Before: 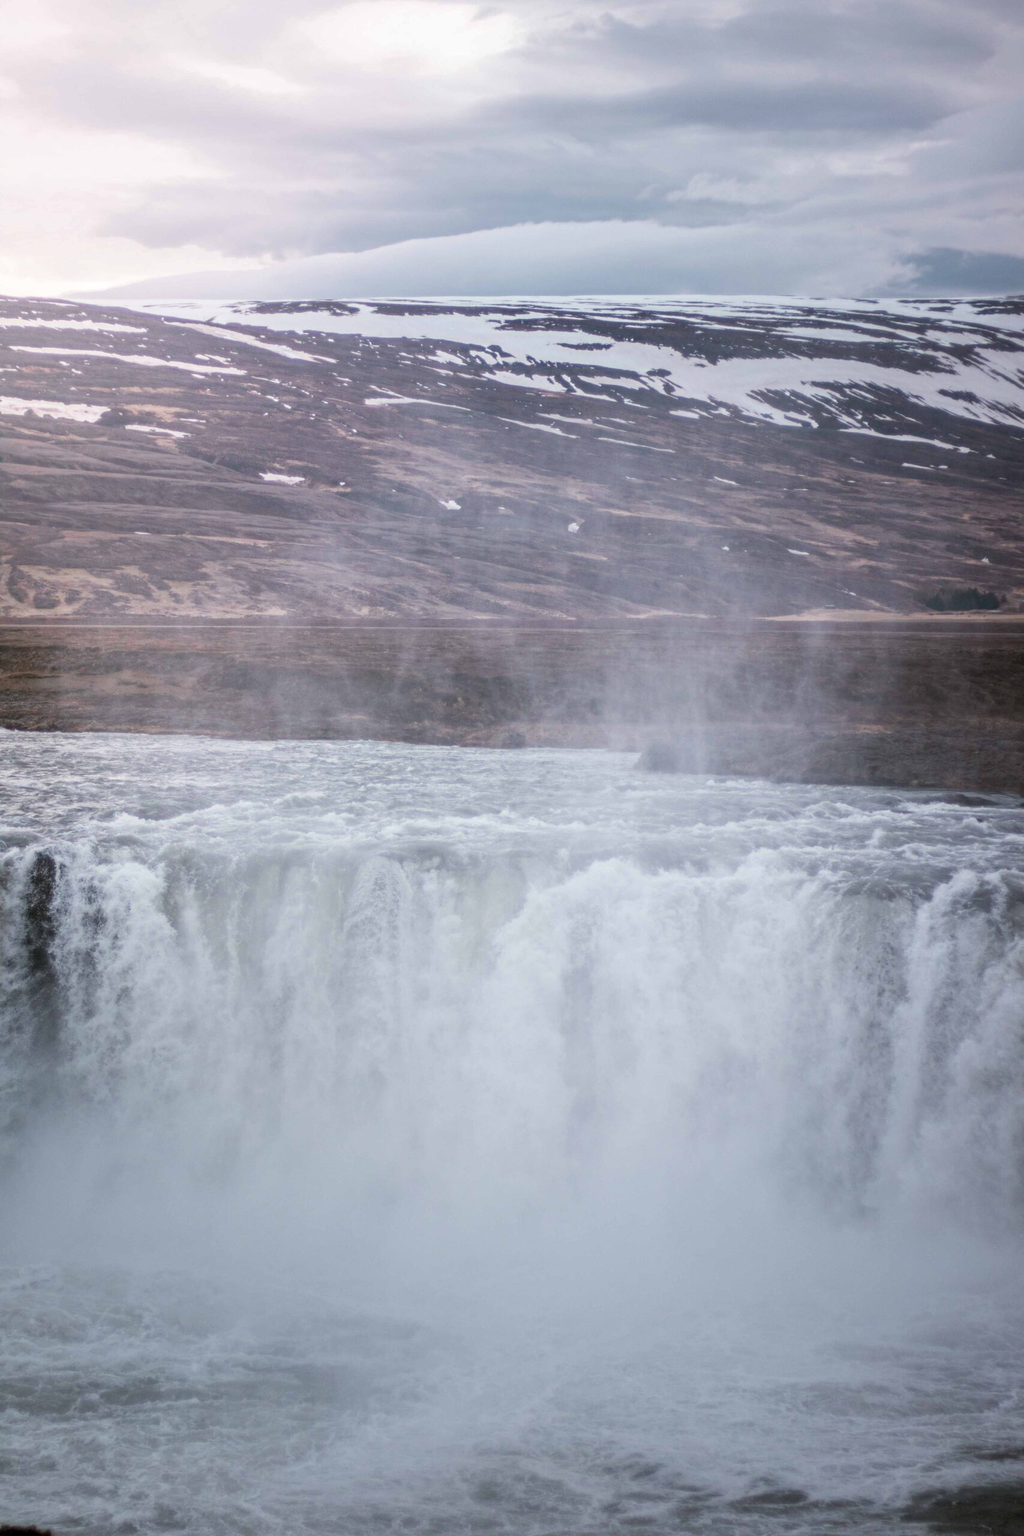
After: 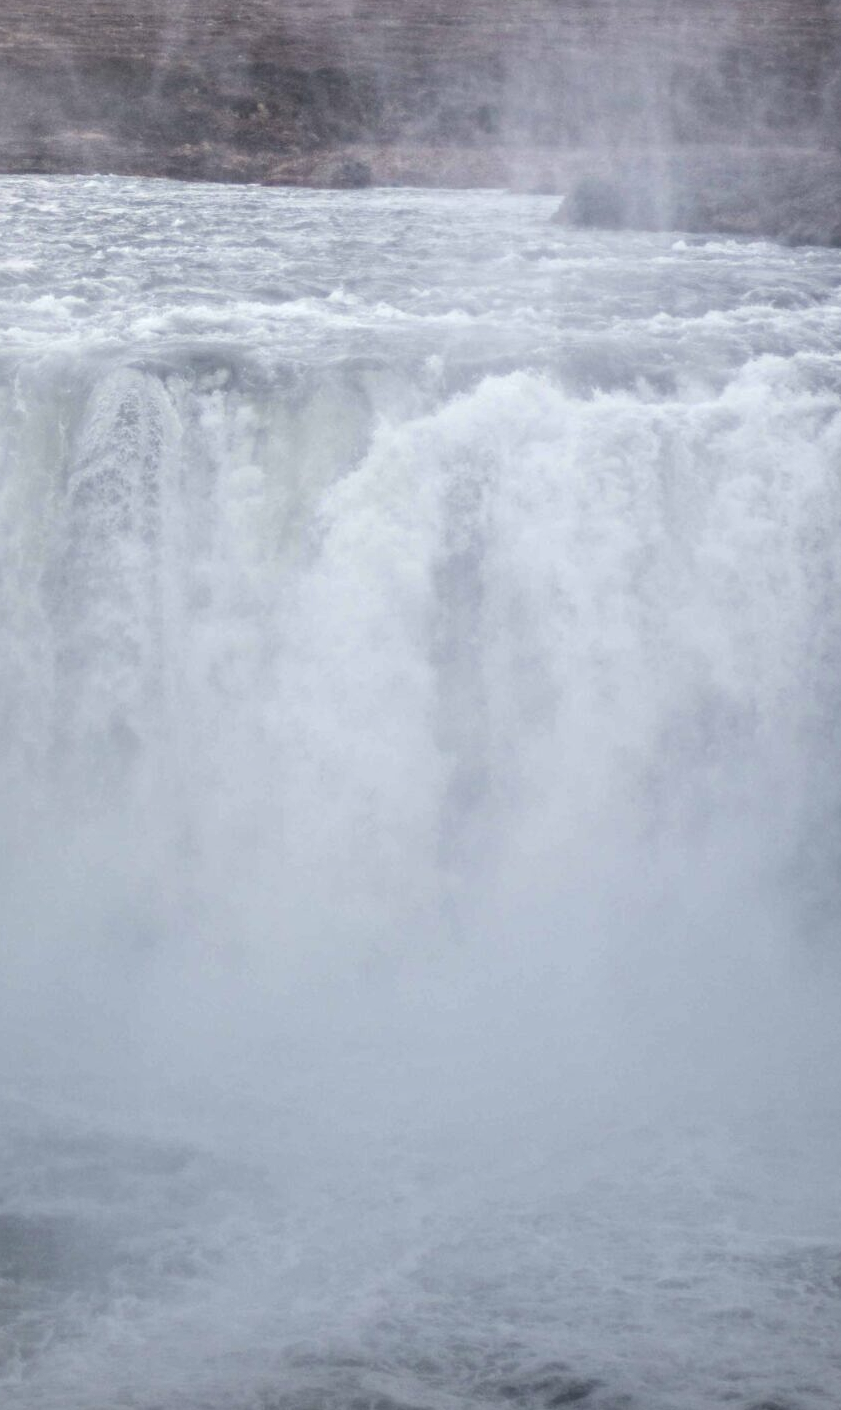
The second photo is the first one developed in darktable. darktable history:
crop: left 29.642%, top 41.384%, right 21.074%, bottom 3.509%
local contrast: detail 139%
vignetting: fall-off radius 61.17%, brightness -0.181, saturation -0.306, dithering 8-bit output
